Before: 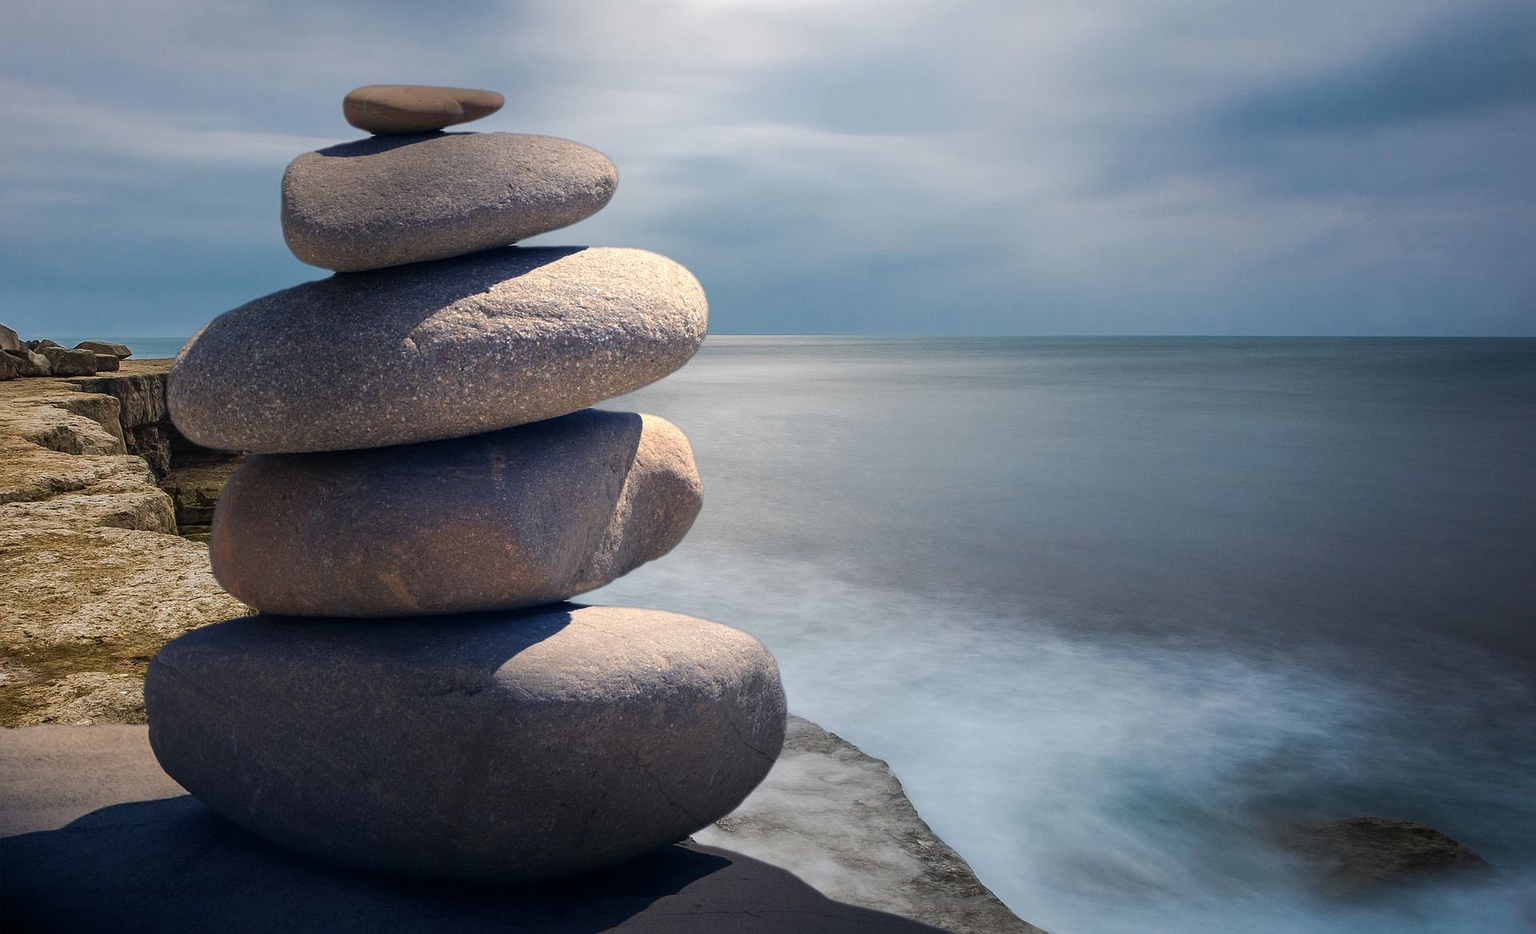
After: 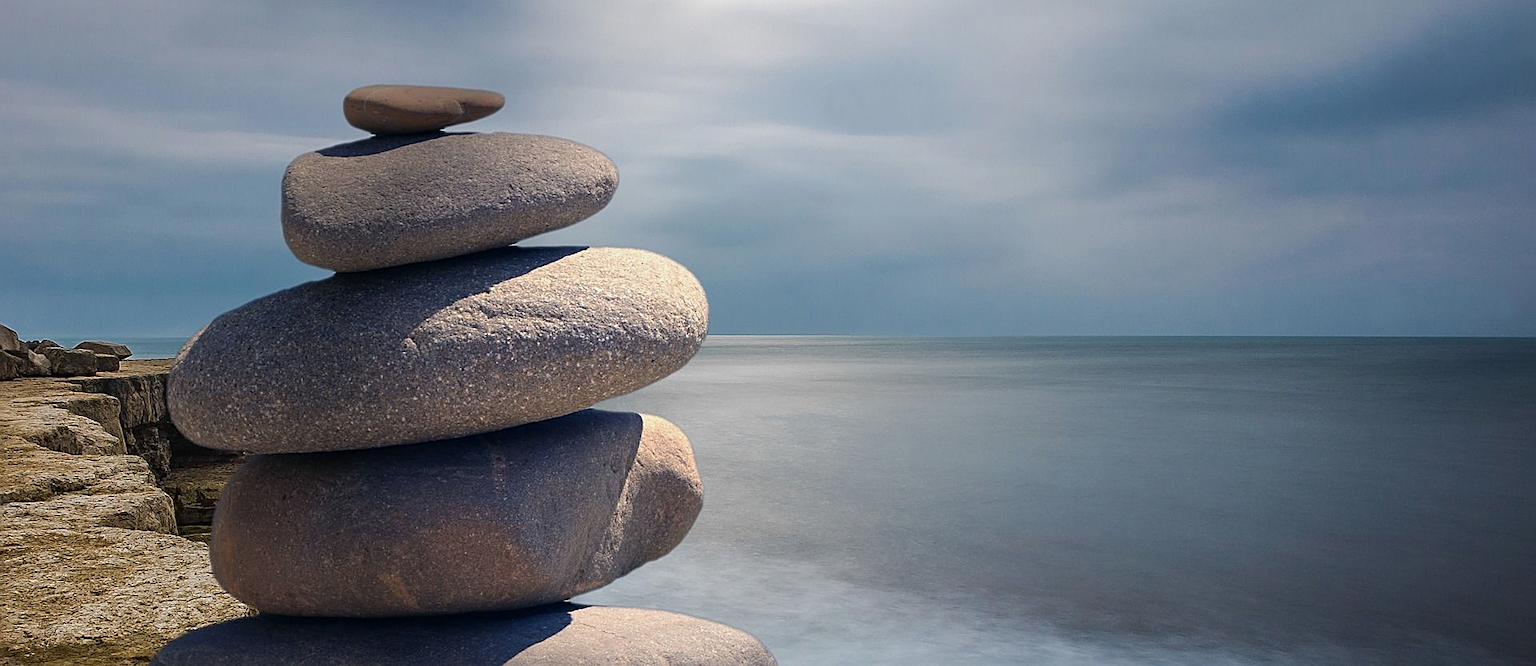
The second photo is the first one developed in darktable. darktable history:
exposure: exposure -0.157 EV, compensate highlight preservation false
sharpen: on, module defaults
crop: bottom 28.576%
